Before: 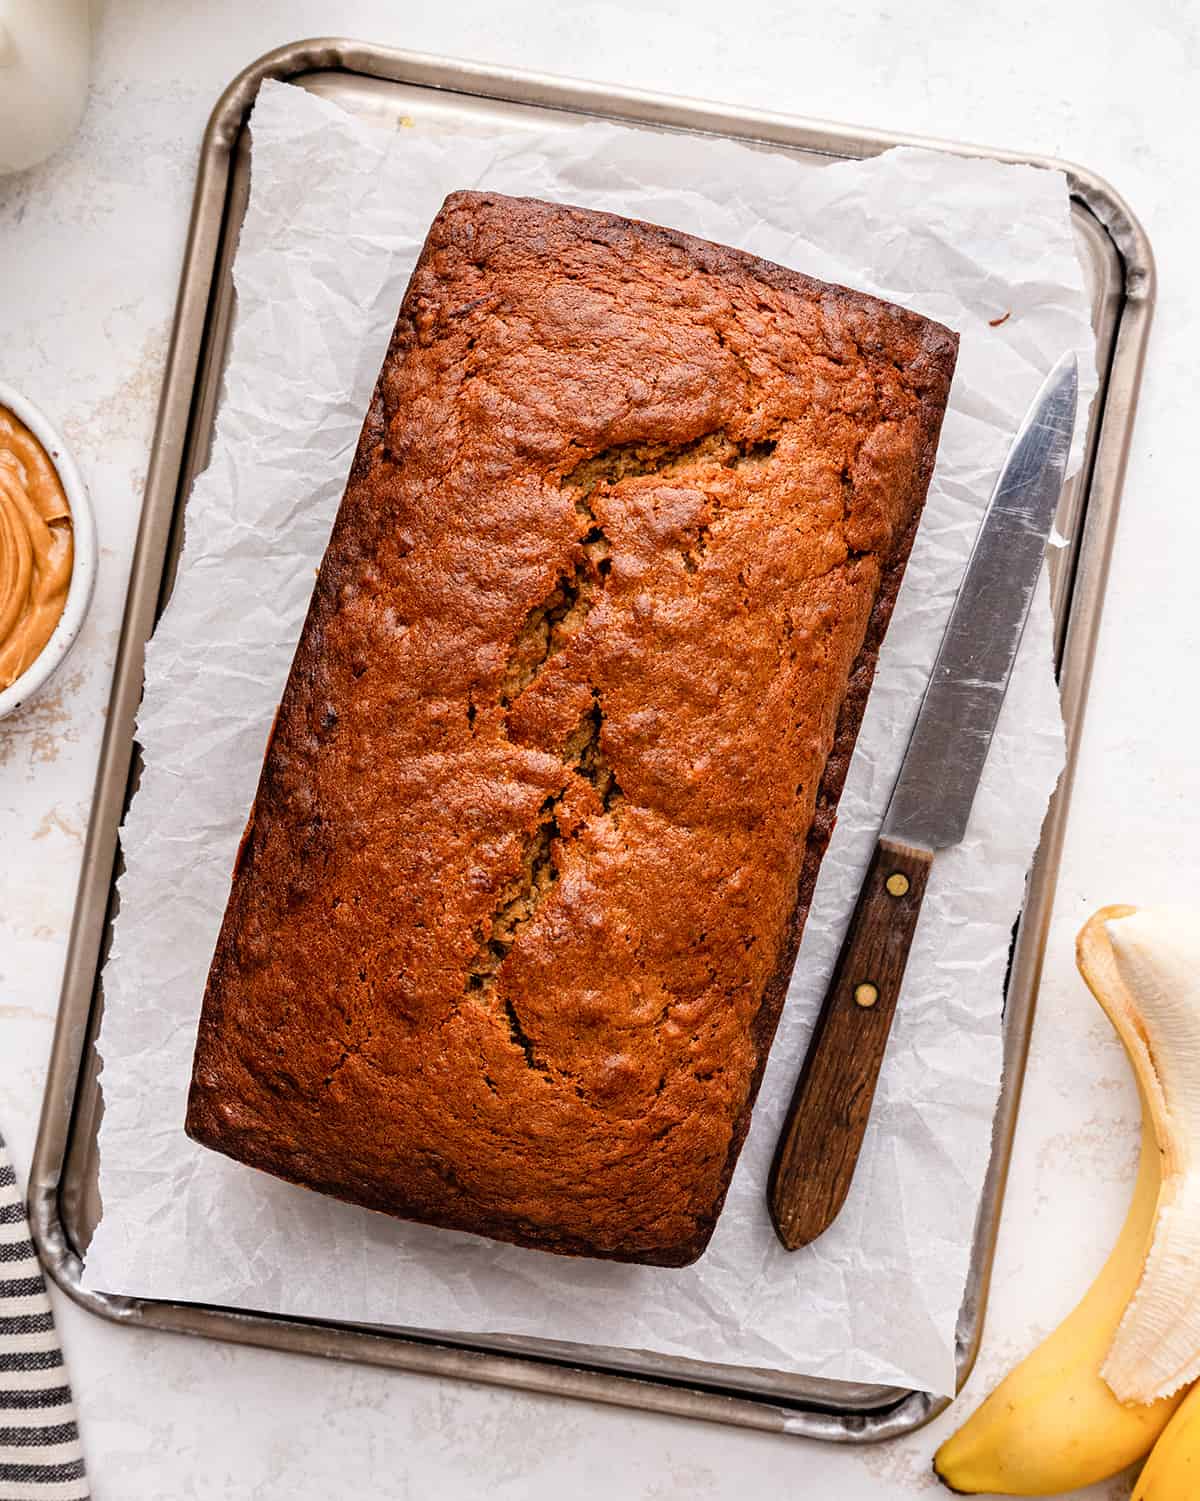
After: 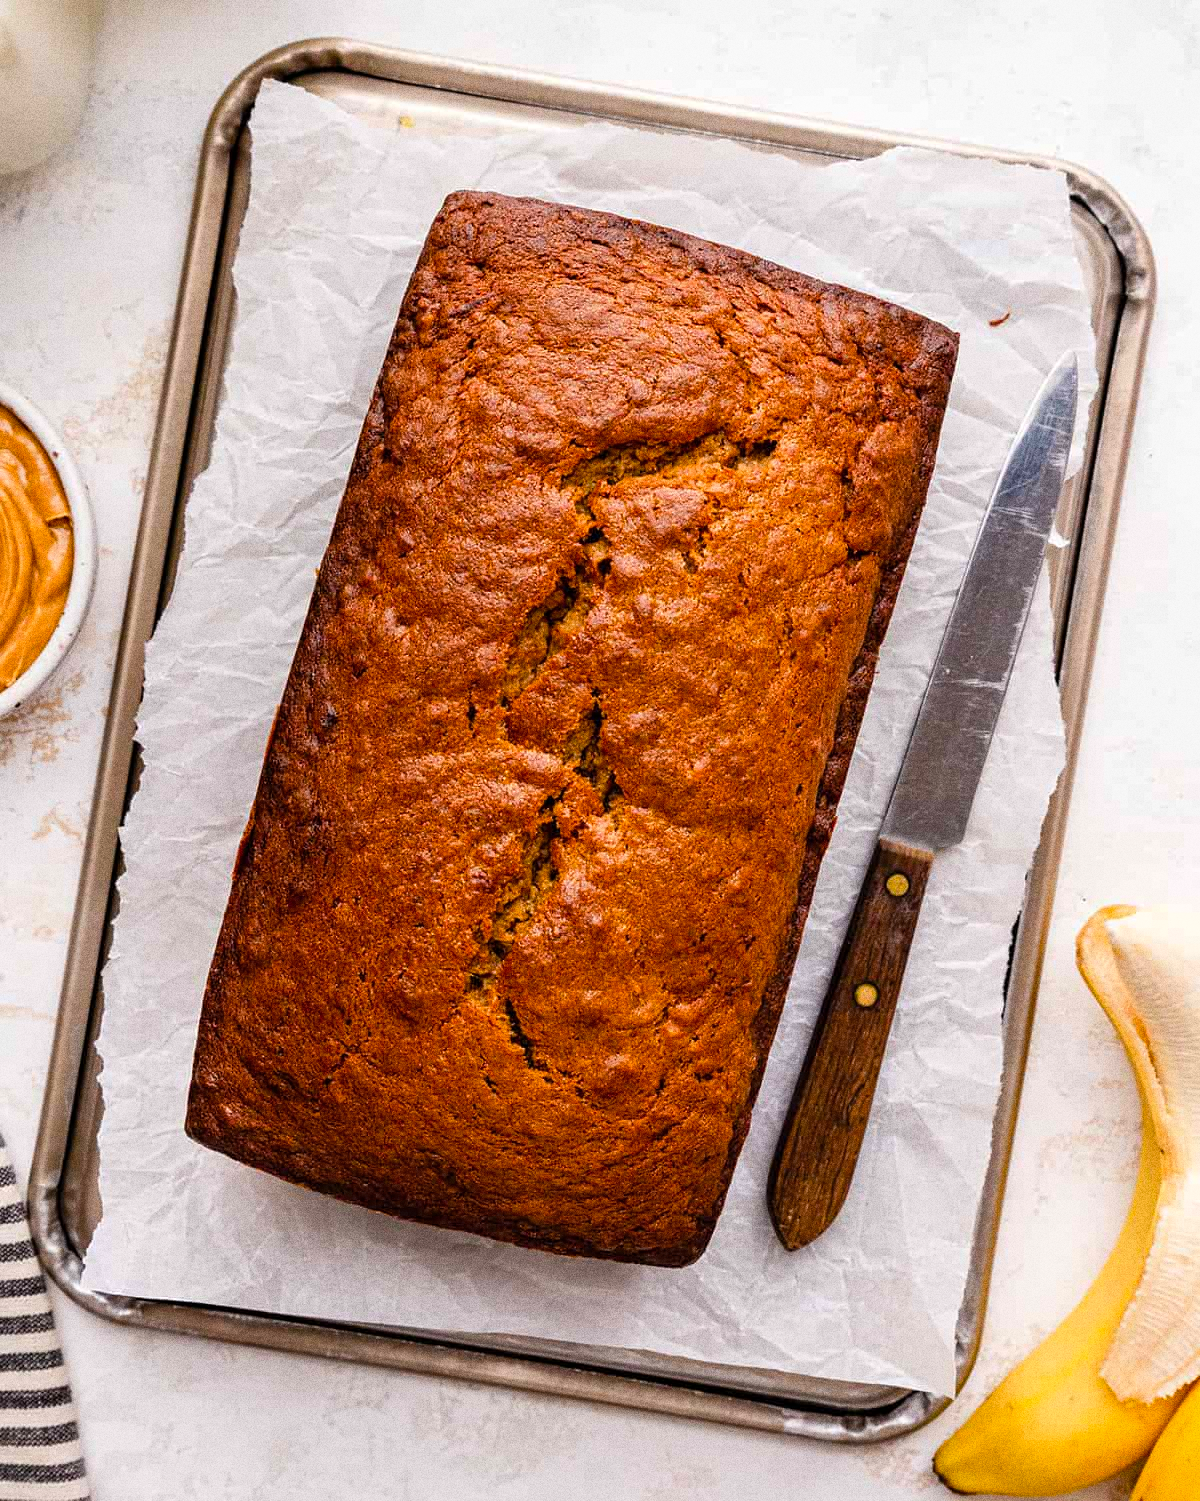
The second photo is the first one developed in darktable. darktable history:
color balance rgb: perceptual saturation grading › global saturation 20%, global vibrance 20%
grain: coarseness 0.09 ISO, strength 40%
